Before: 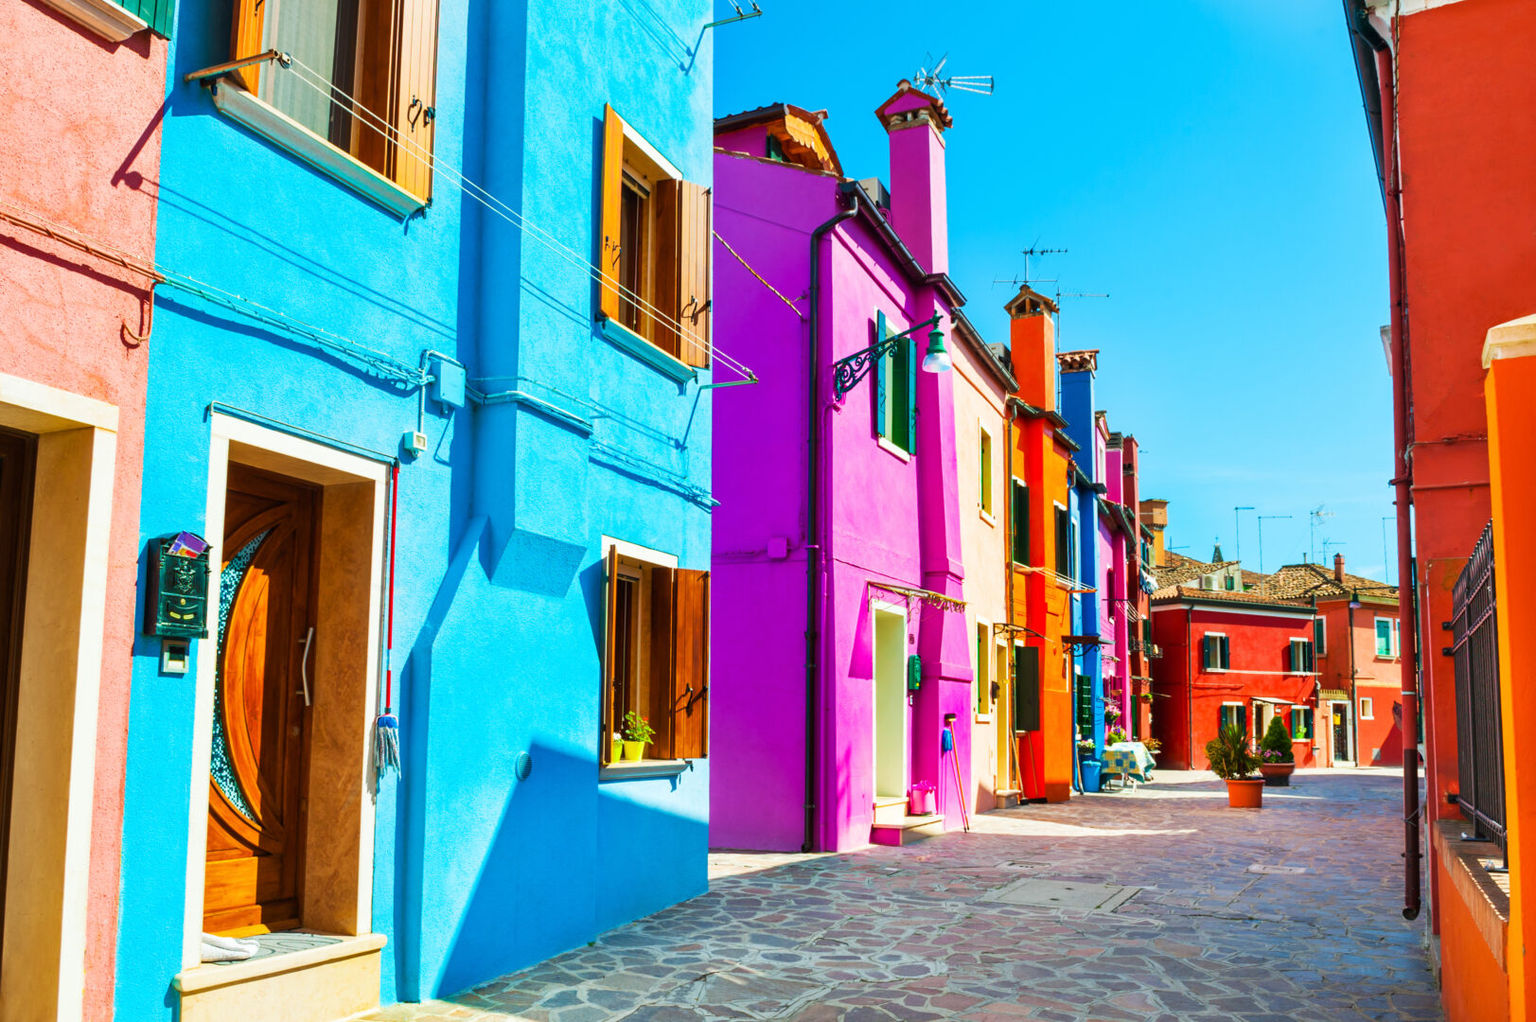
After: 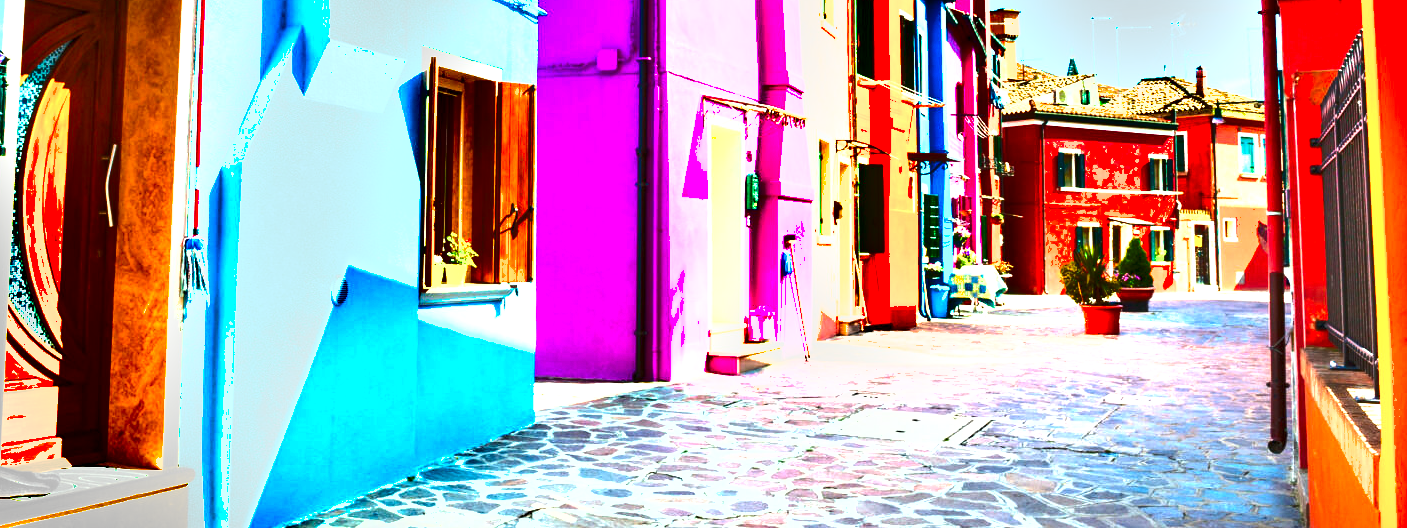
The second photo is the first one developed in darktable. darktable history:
crop and rotate: left 13.303%, top 48.136%, bottom 2.948%
exposure: black level correction 0.001, exposure 1.861 EV, compensate highlight preservation false
shadows and highlights: soften with gaussian
